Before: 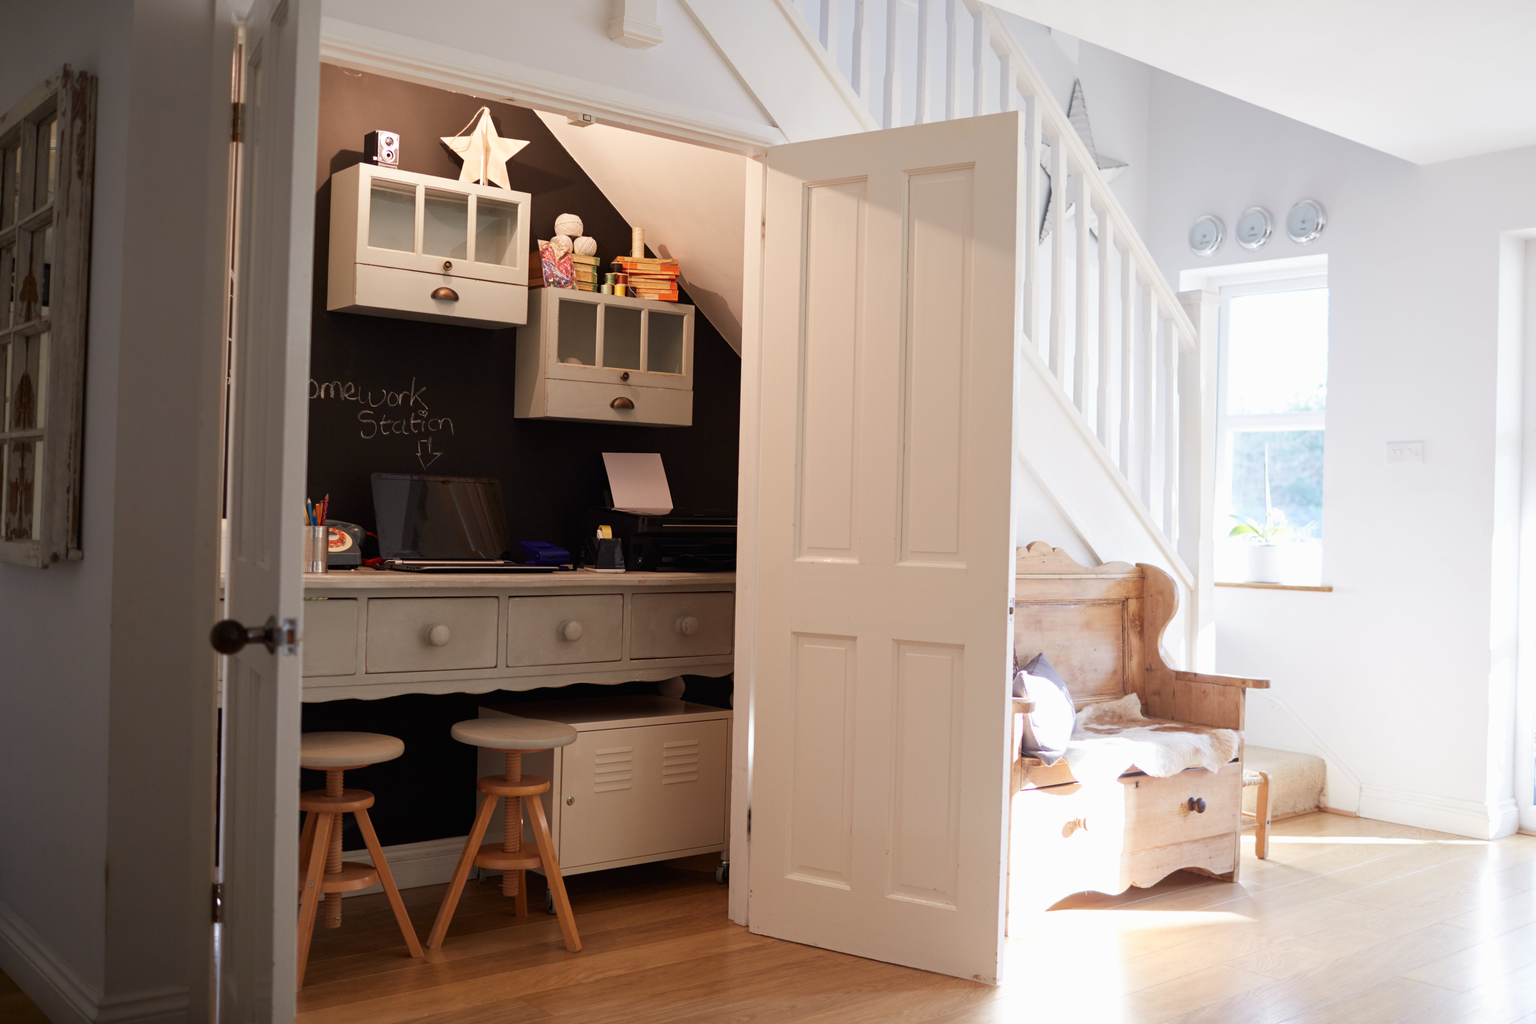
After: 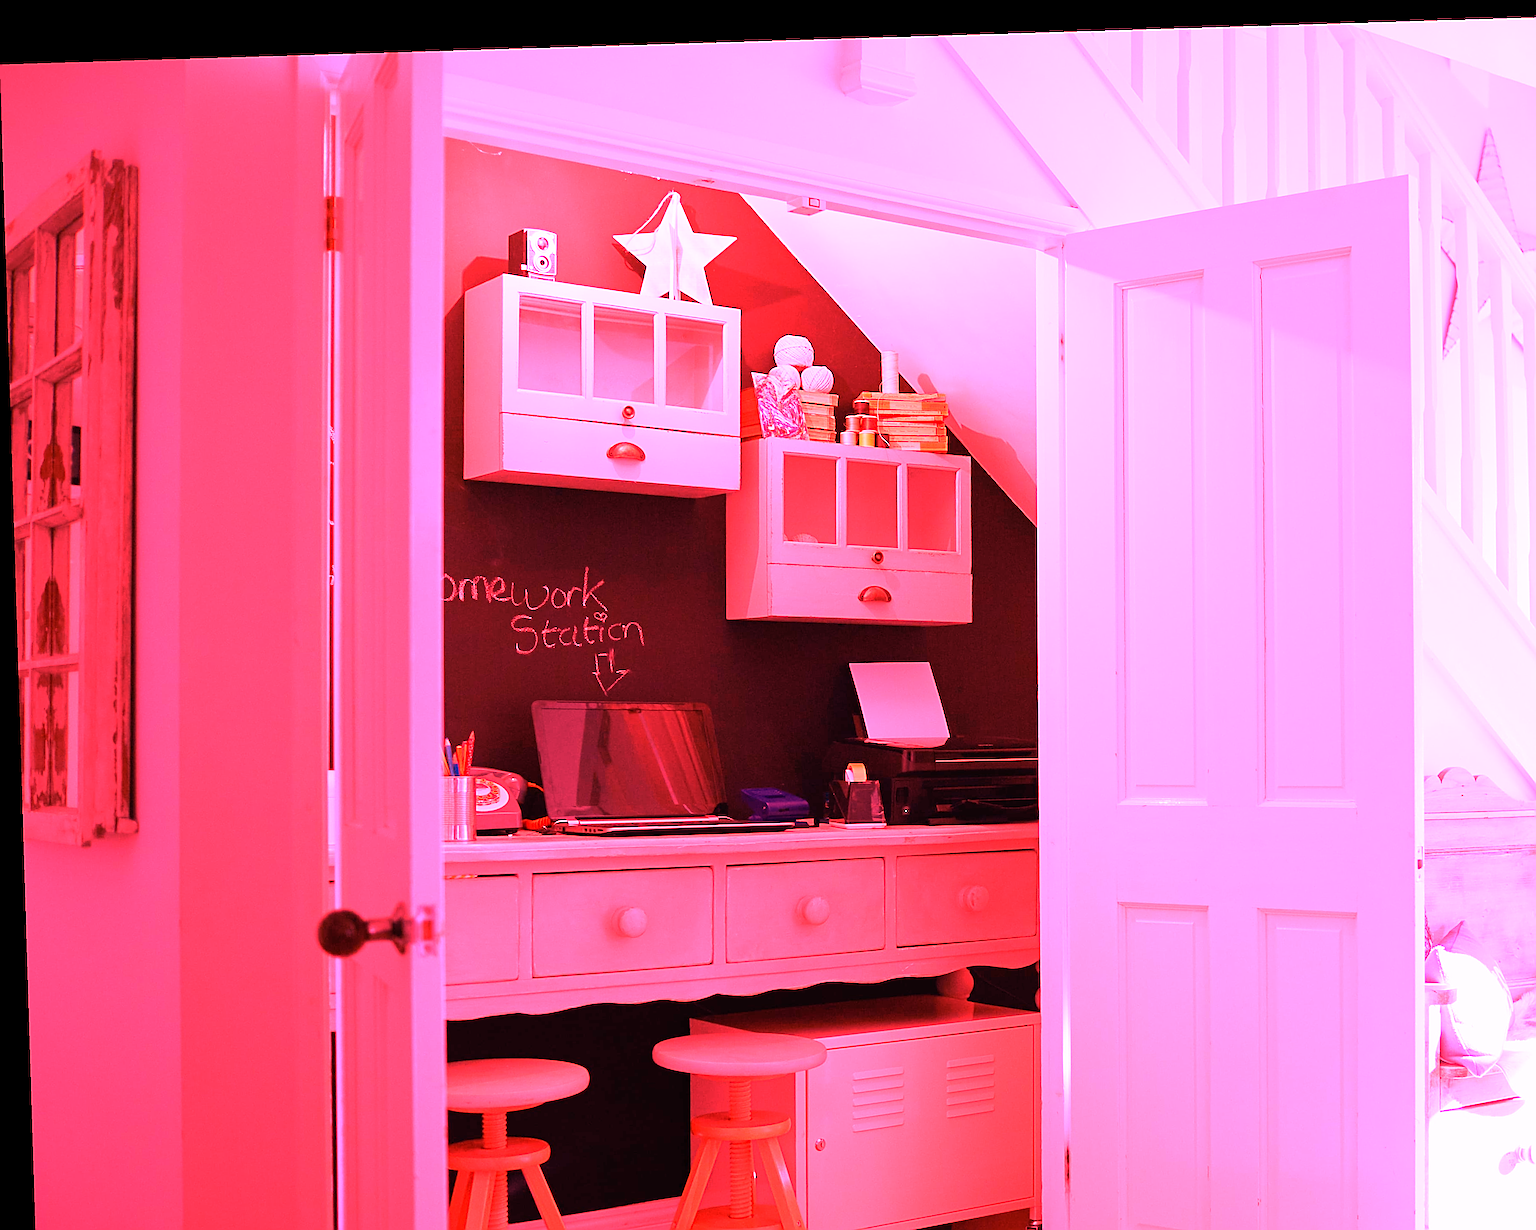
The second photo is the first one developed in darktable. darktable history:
sharpen: on, module defaults
white balance: red 4.26, blue 1.802
rotate and perspective: rotation -1.75°, automatic cropping off
crop: right 28.885%, bottom 16.626%
